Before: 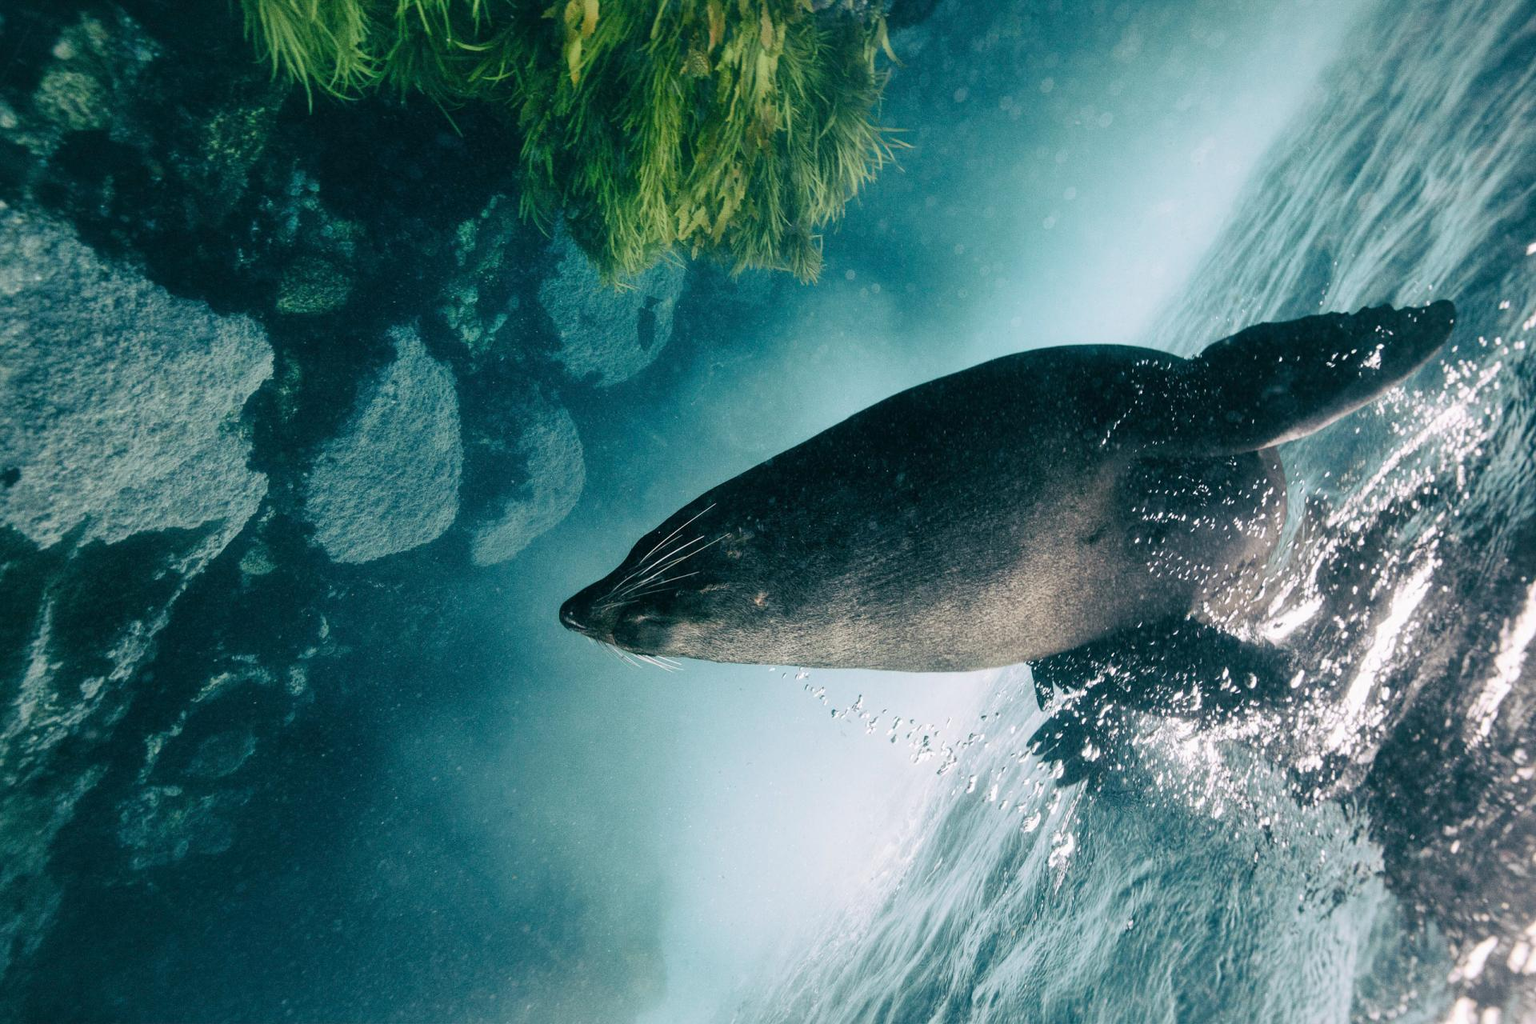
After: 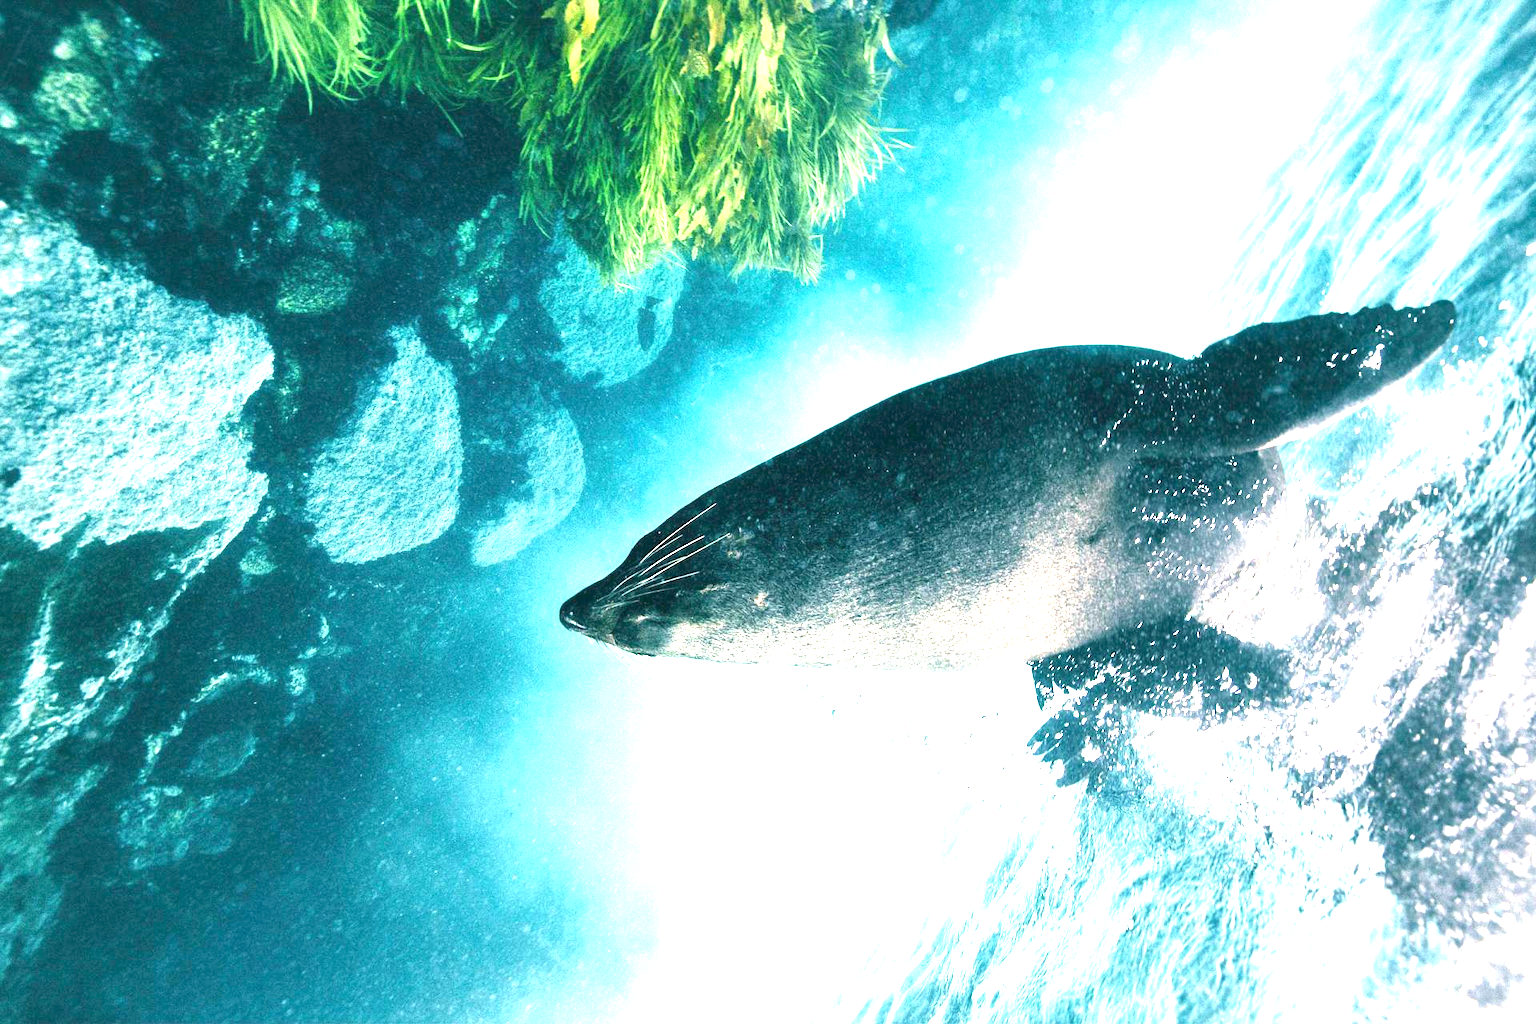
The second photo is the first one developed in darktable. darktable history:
exposure: exposure 2.273 EV, compensate highlight preservation false
